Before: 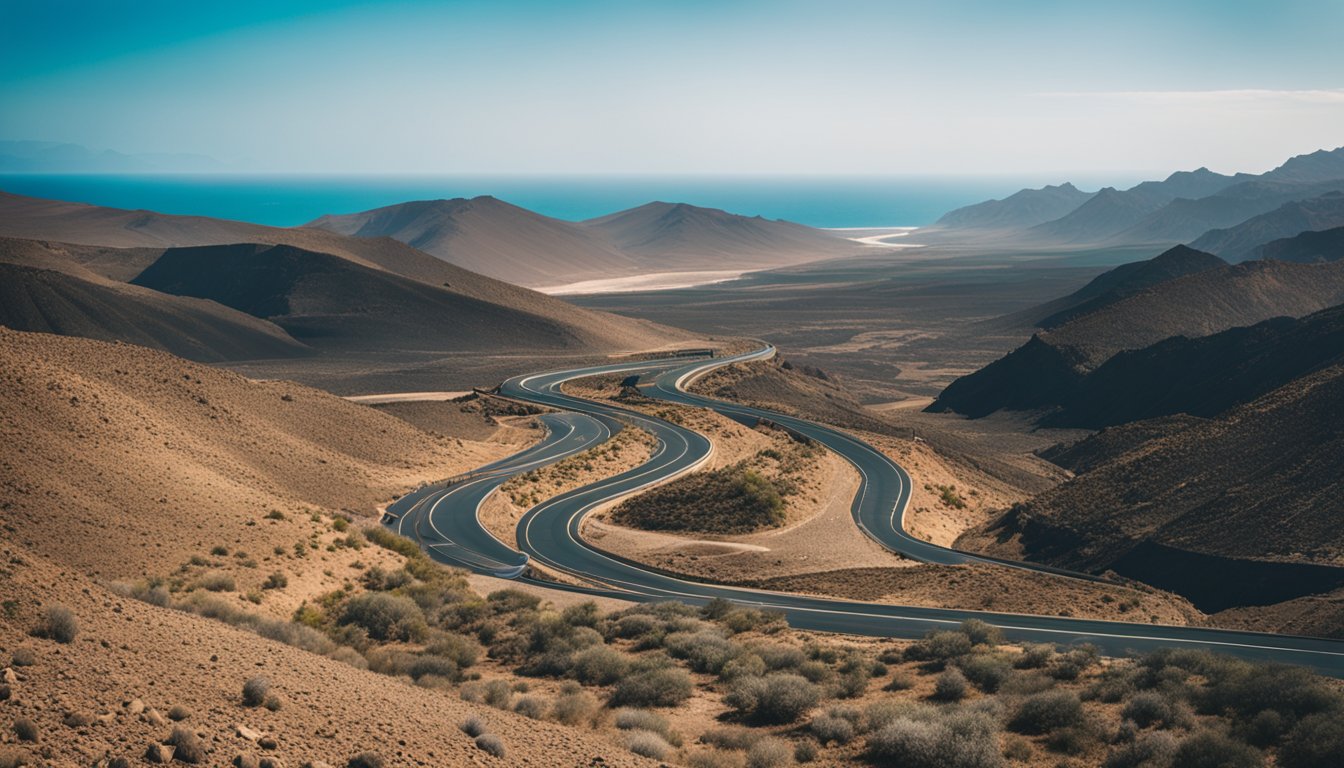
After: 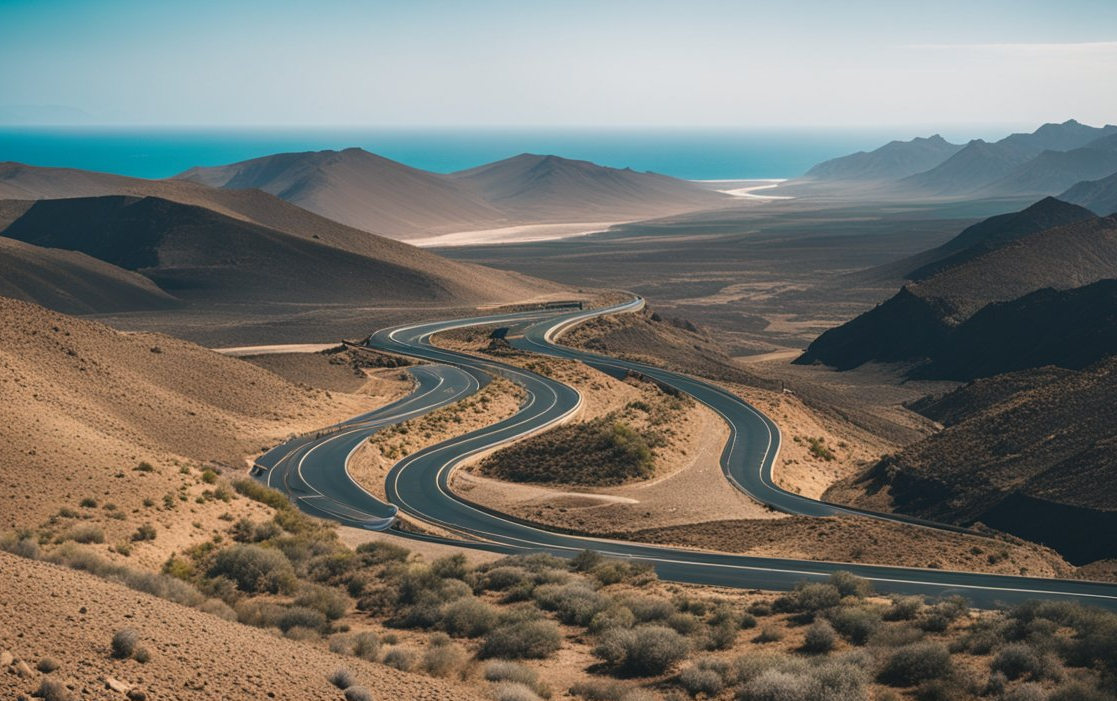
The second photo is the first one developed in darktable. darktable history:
crop: left 9.766%, top 6.252%, right 7.115%, bottom 2.468%
